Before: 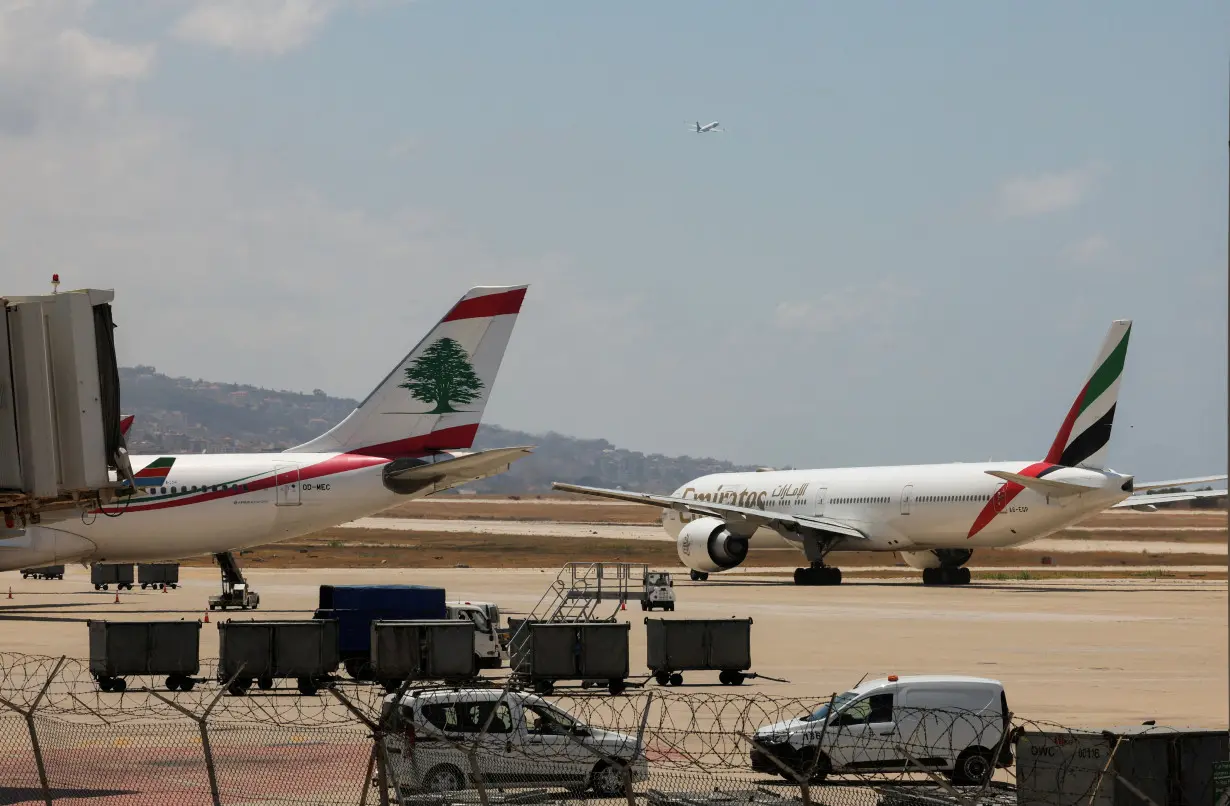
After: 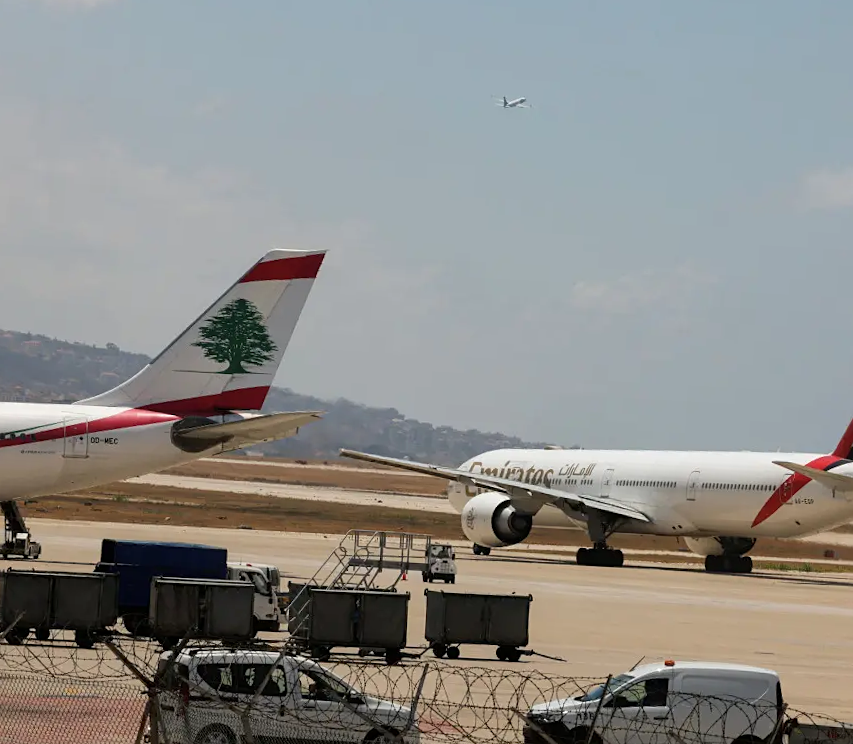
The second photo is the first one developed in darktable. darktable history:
crop and rotate: angle -3.12°, left 14.22%, top 0.035%, right 10.725%, bottom 0.044%
sharpen: amount 0.204
